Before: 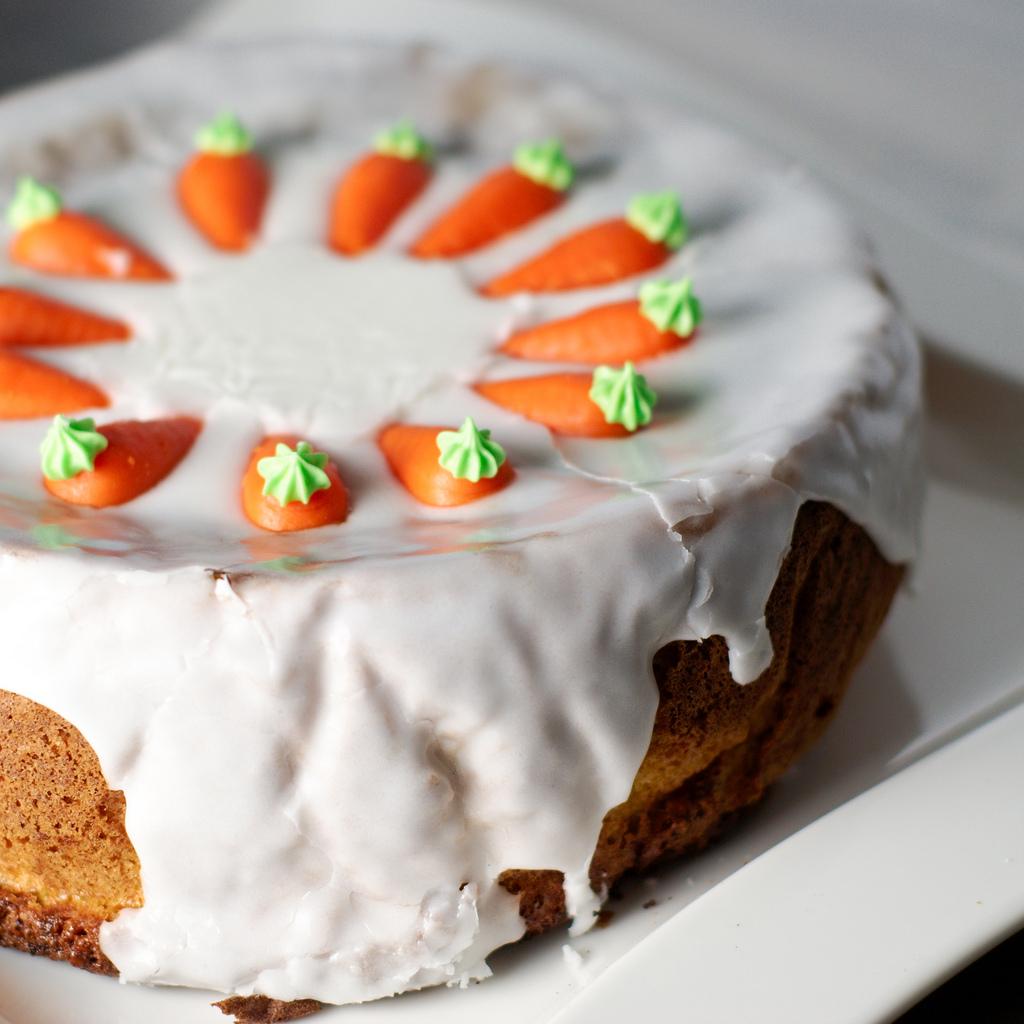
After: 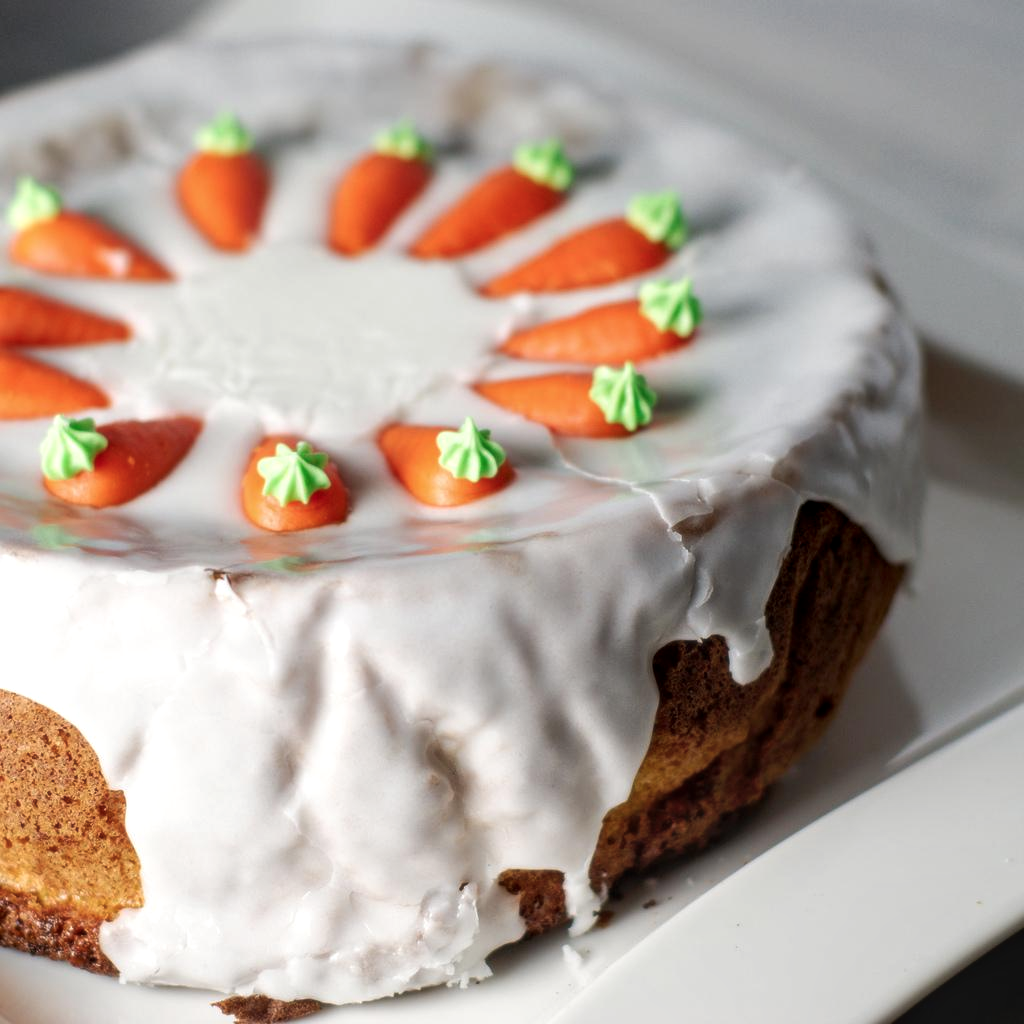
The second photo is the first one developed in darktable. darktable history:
soften: size 10%, saturation 50%, brightness 0.2 EV, mix 10%
local contrast: on, module defaults
